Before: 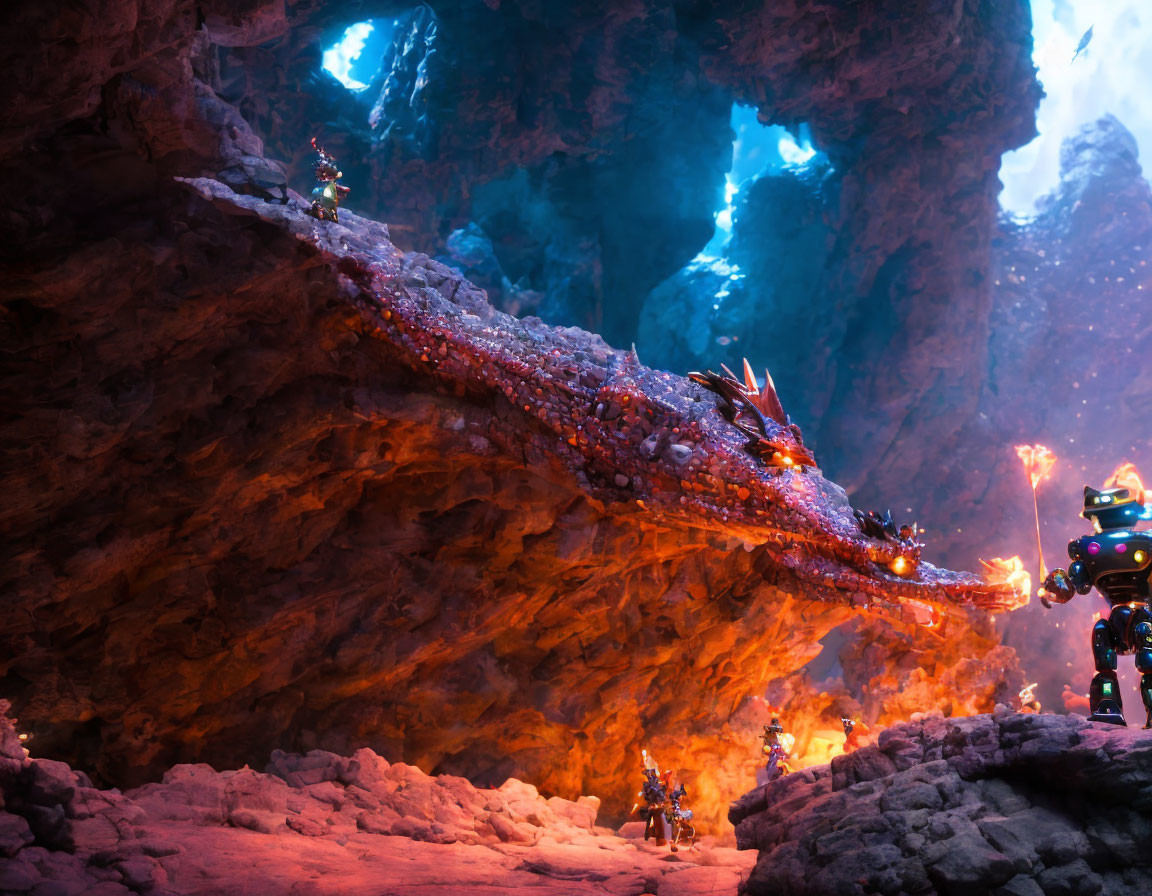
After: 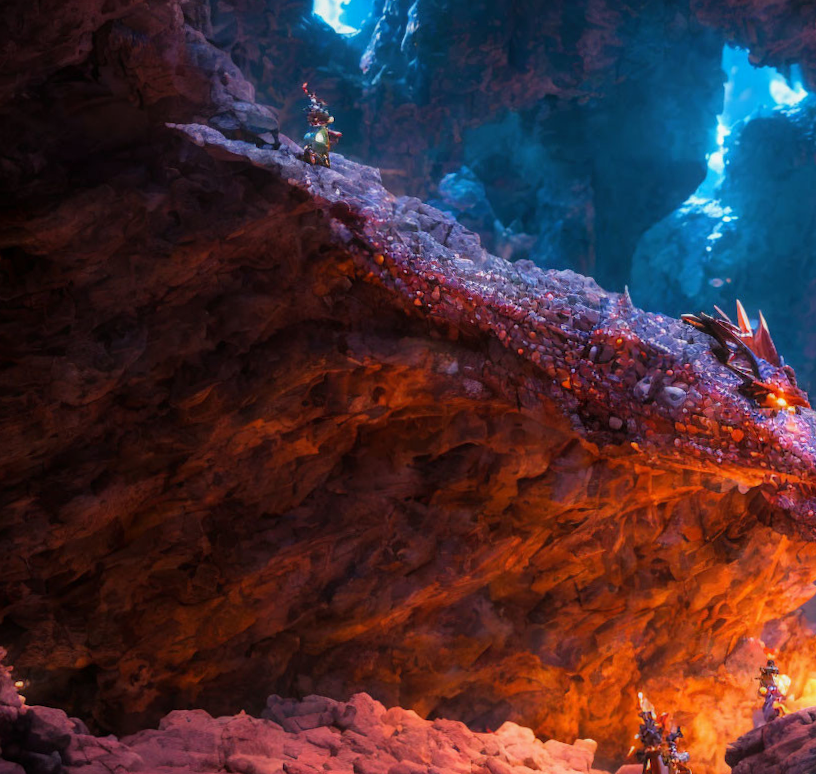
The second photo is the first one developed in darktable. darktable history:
local contrast: detail 110%
crop: top 5.803%, right 27.864%, bottom 5.804%
contrast equalizer: y [[0.5, 0.5, 0.468, 0.5, 0.5, 0.5], [0.5 ×6], [0.5 ×6], [0 ×6], [0 ×6]]
rotate and perspective: rotation -0.45°, automatic cropping original format, crop left 0.008, crop right 0.992, crop top 0.012, crop bottom 0.988
